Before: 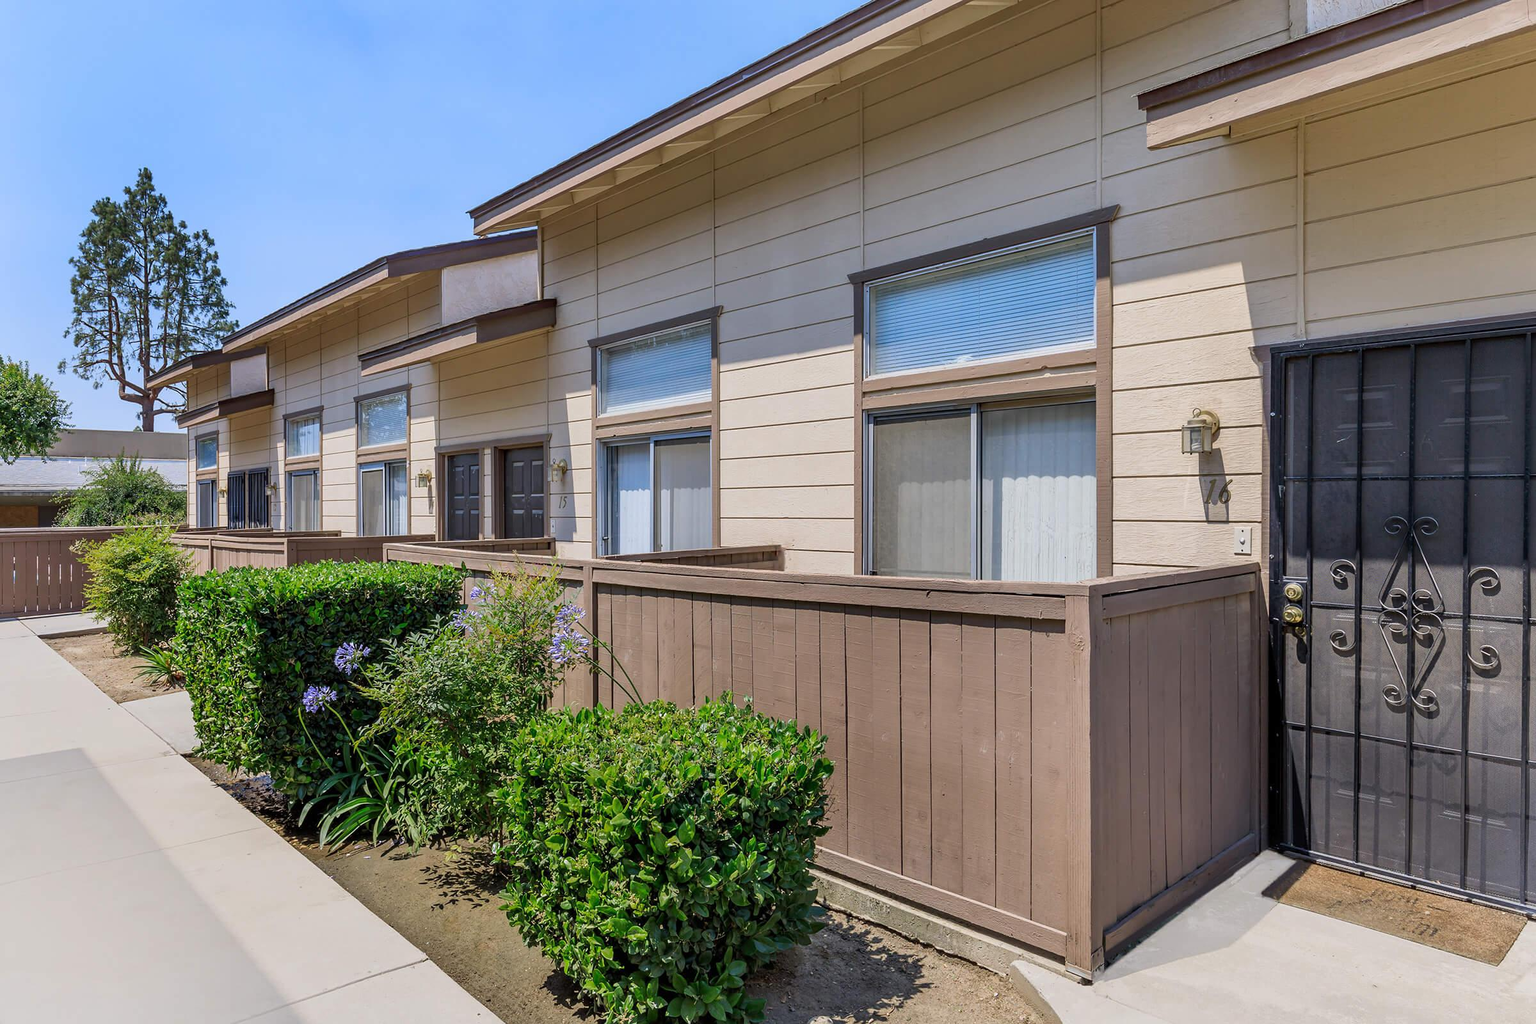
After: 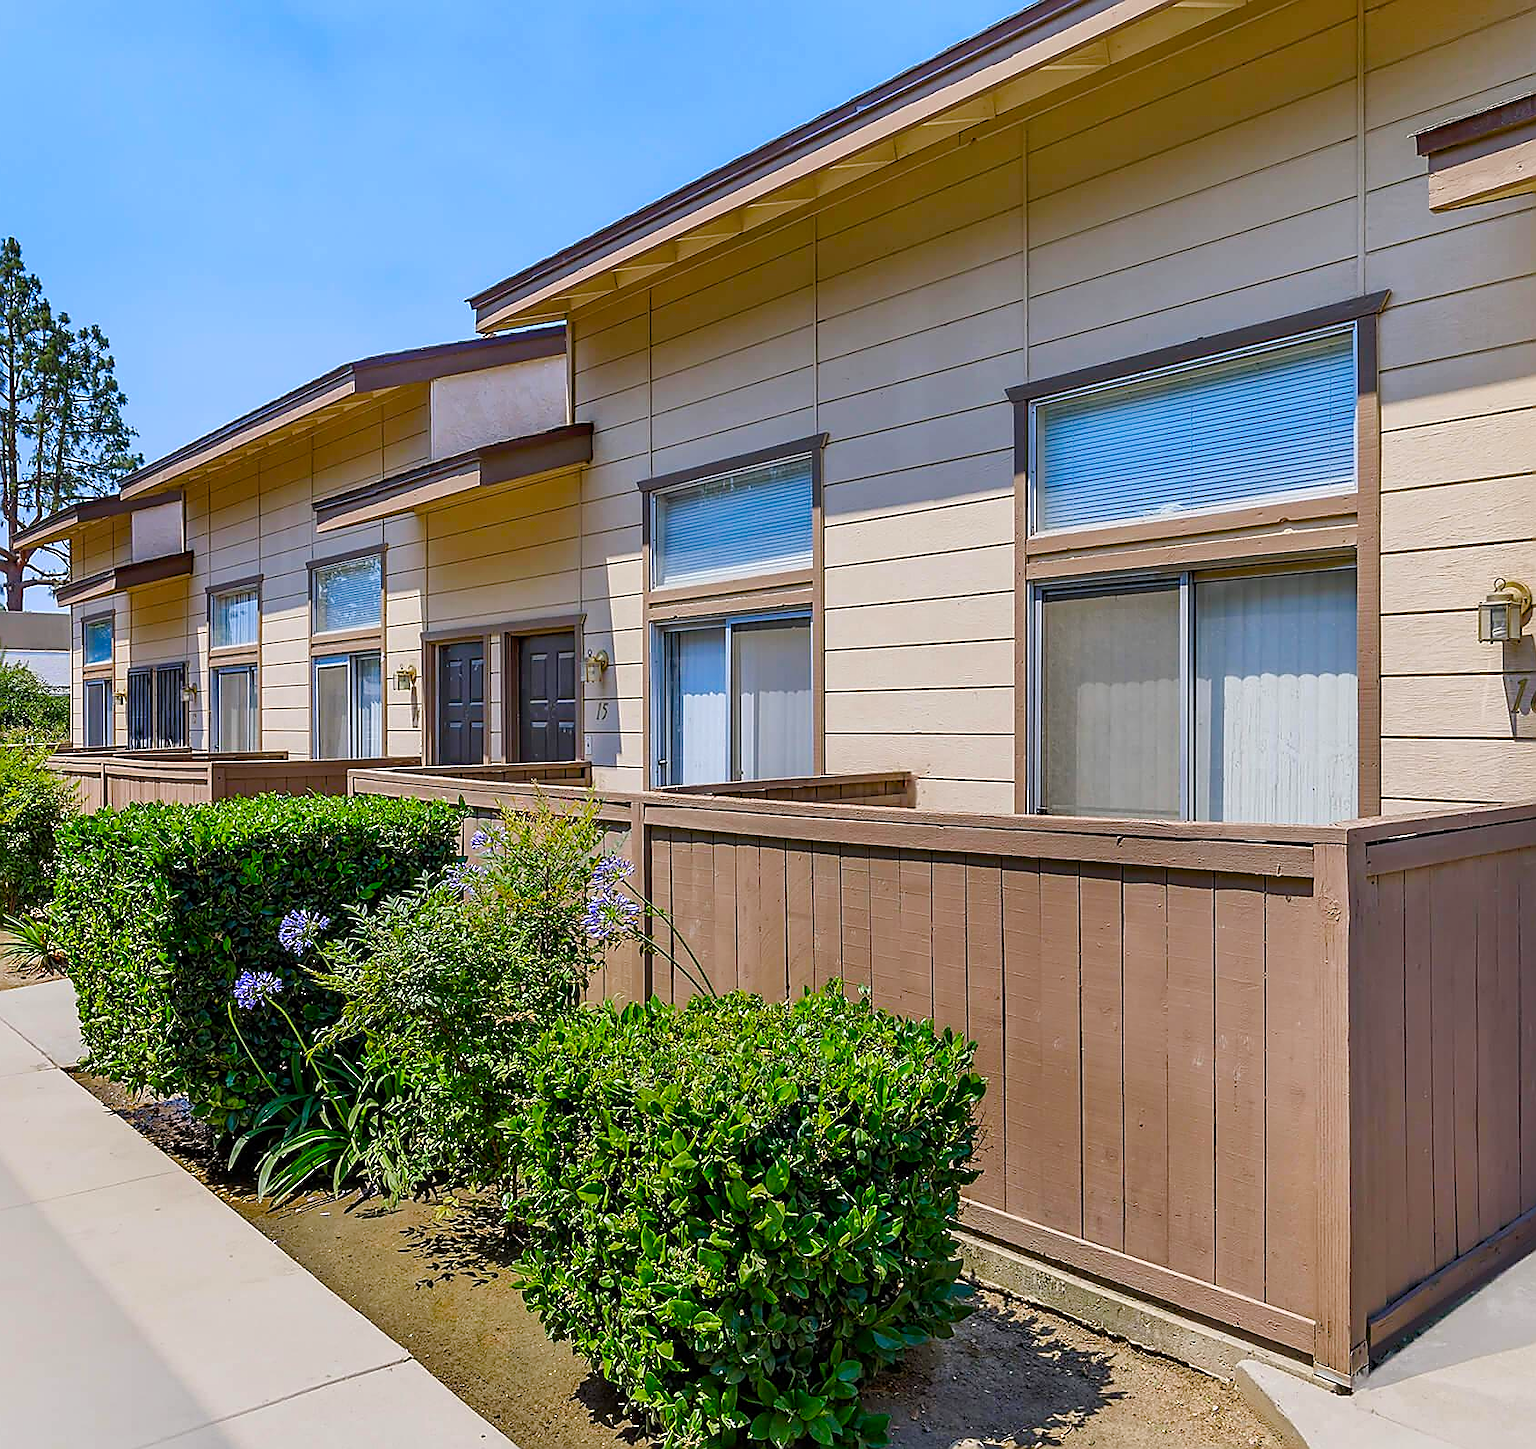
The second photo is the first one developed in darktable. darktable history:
color balance rgb: shadows lift › chroma 0.753%, shadows lift › hue 113.36°, linear chroma grading › global chroma 15.068%, perceptual saturation grading › global saturation 24.064%, perceptual saturation grading › highlights -23.386%, perceptual saturation grading › mid-tones 24.613%, perceptual saturation grading › shadows 39.01%
crop and rotate: left 8.981%, right 20.38%
sharpen: radius 1.413, amount 1.244, threshold 0.83
